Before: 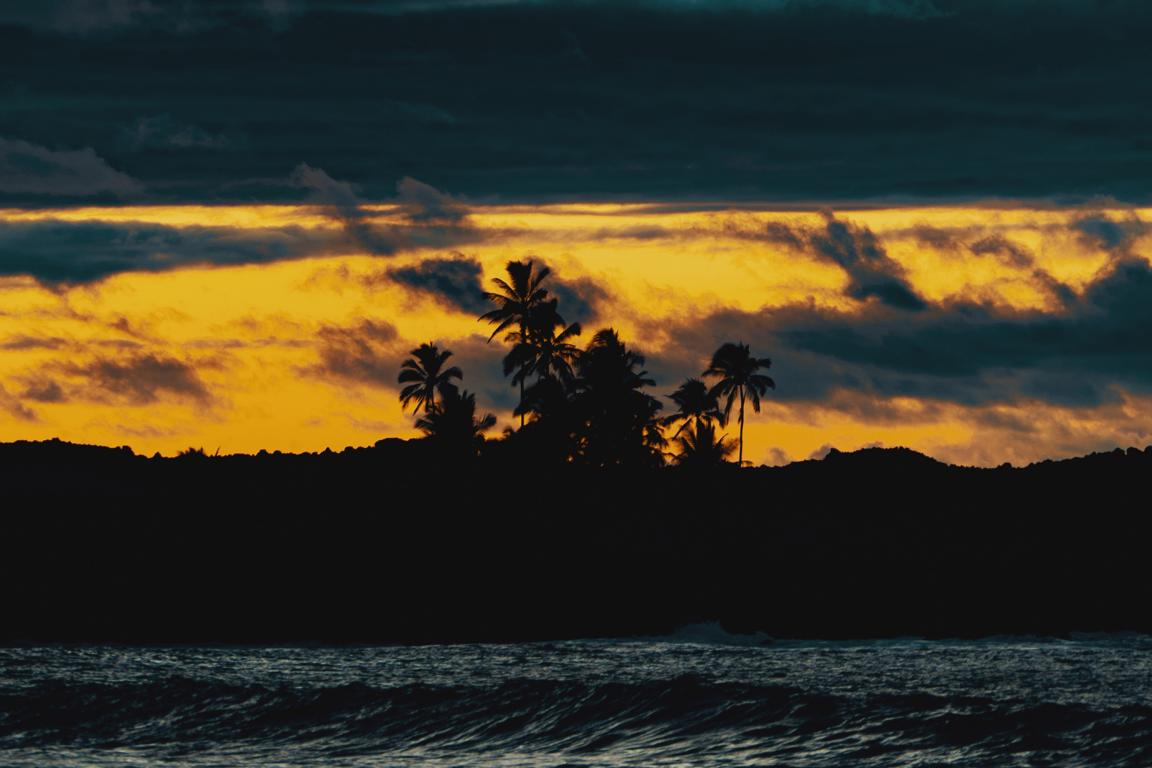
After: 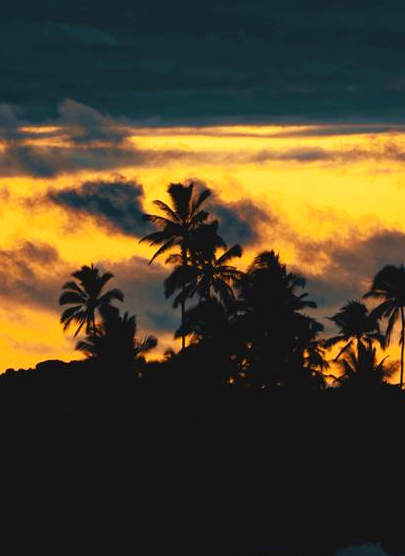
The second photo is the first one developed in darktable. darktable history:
crop and rotate: left 29.476%, top 10.214%, right 35.32%, bottom 17.333%
exposure: exposure 0.574 EV, compensate highlight preservation false
